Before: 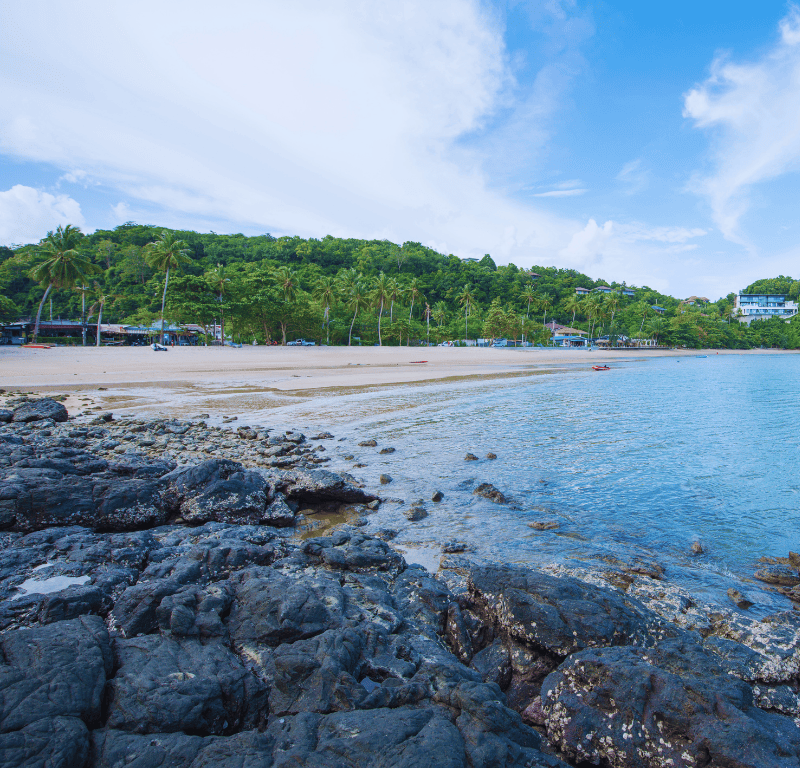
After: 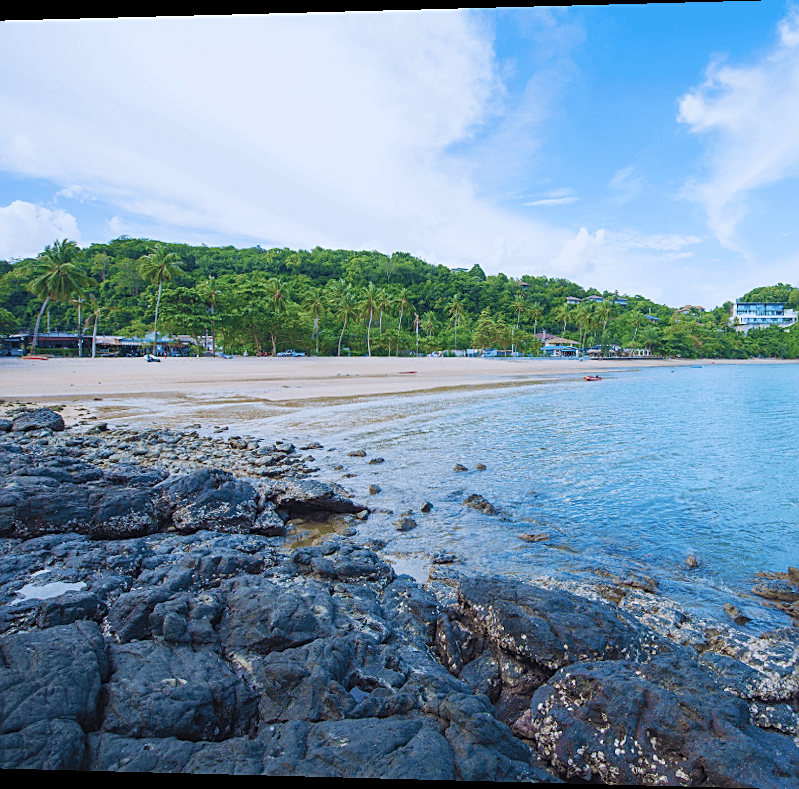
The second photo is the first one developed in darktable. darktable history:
sharpen: on, module defaults
rotate and perspective: lens shift (horizontal) -0.055, automatic cropping off
levels: levels [0, 0.478, 1]
